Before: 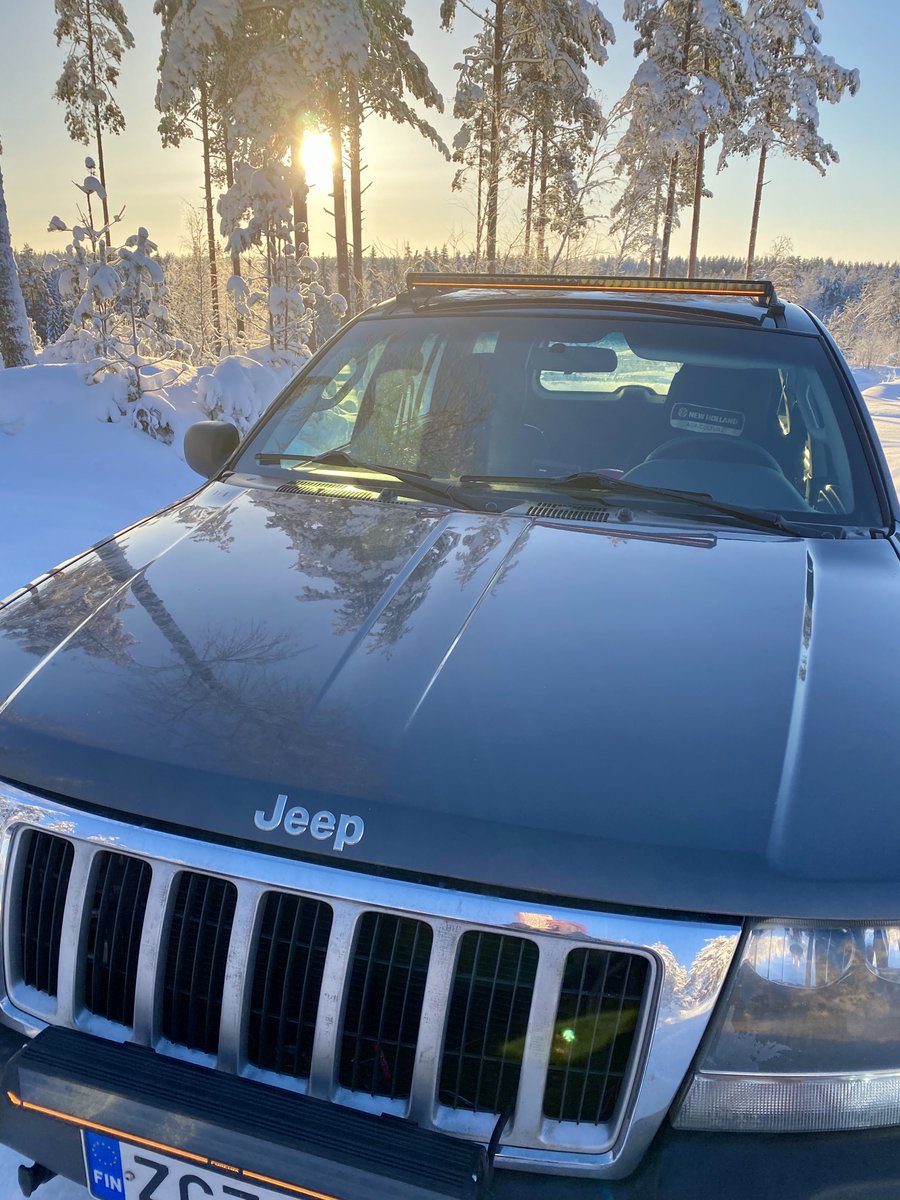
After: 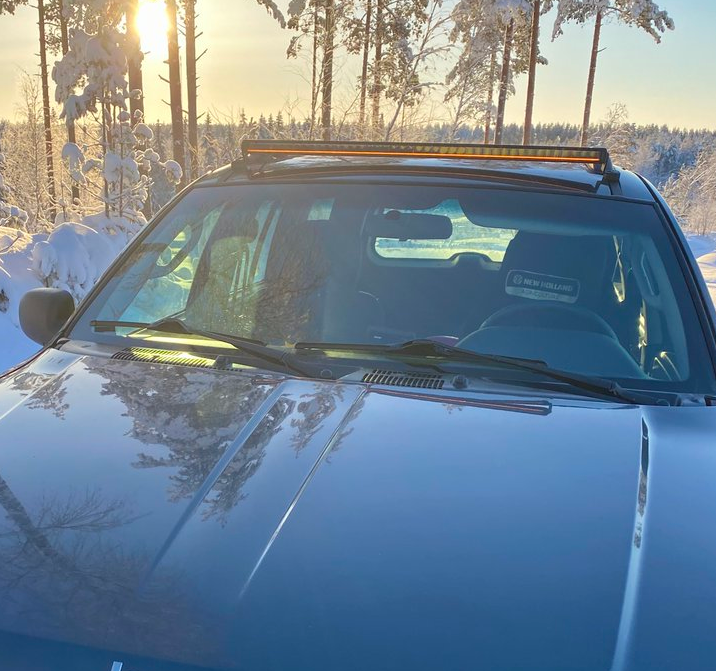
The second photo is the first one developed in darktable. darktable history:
crop: left 18.389%, top 11.093%, right 1.958%, bottom 32.926%
